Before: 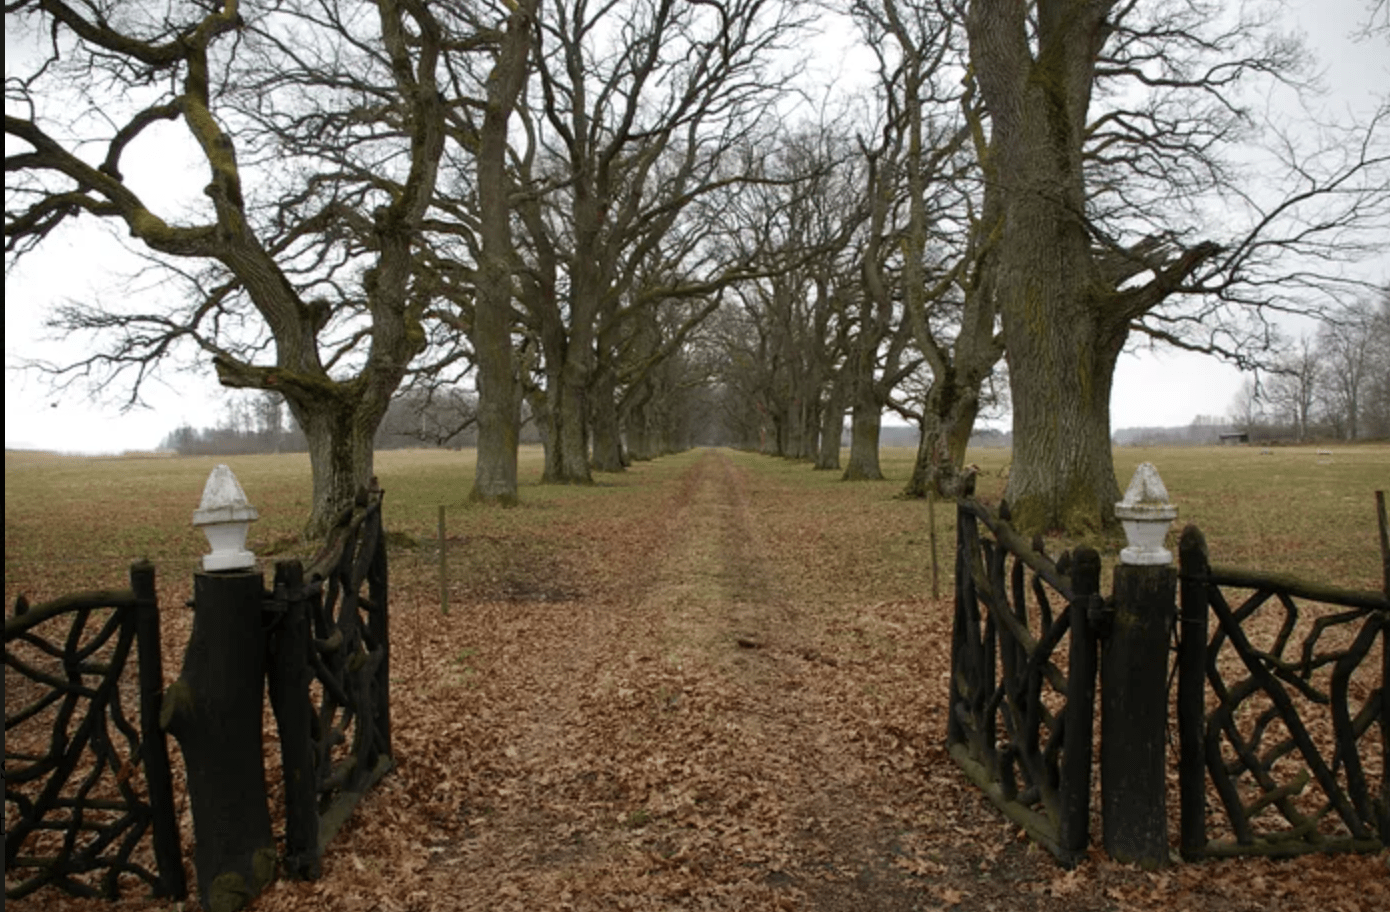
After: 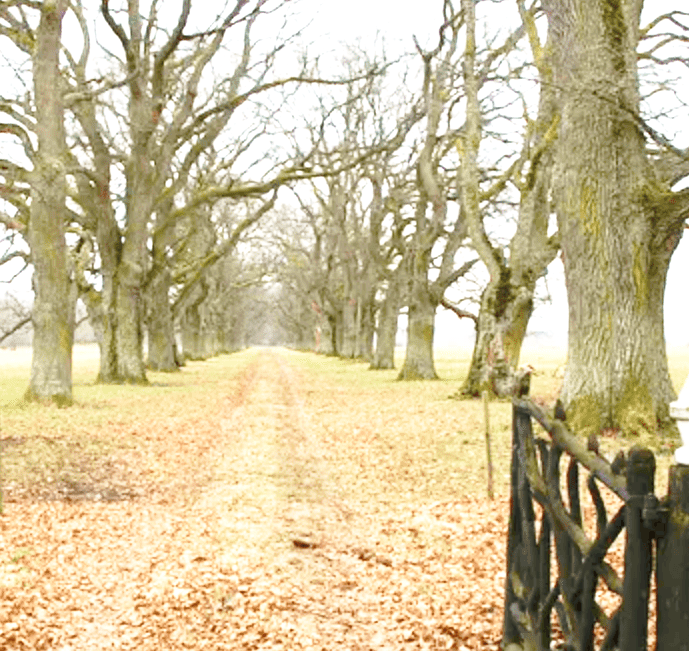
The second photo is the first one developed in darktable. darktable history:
crop: left 32.075%, top 10.976%, right 18.355%, bottom 17.596%
exposure: exposure 2 EV, compensate exposure bias true, compensate highlight preservation false
base curve: curves: ch0 [(0, 0) (0.028, 0.03) (0.121, 0.232) (0.46, 0.748) (0.859, 0.968) (1, 1)], preserve colors none
rgb curve: curves: ch0 [(0, 0) (0.093, 0.159) (0.241, 0.265) (0.414, 0.42) (1, 1)], compensate middle gray true, preserve colors basic power
